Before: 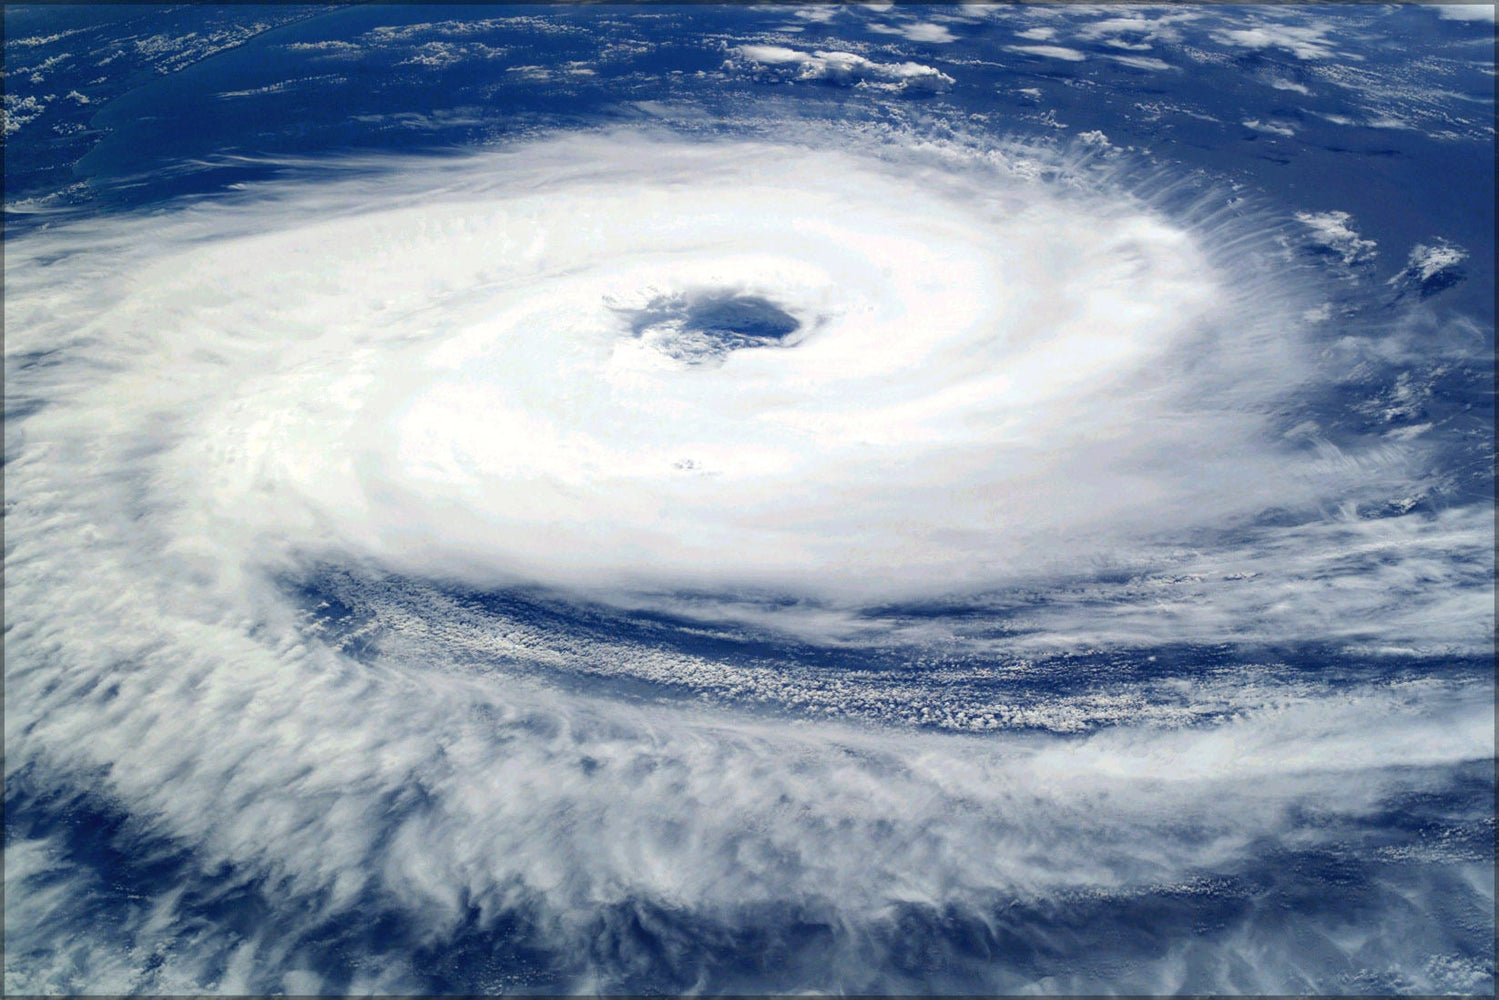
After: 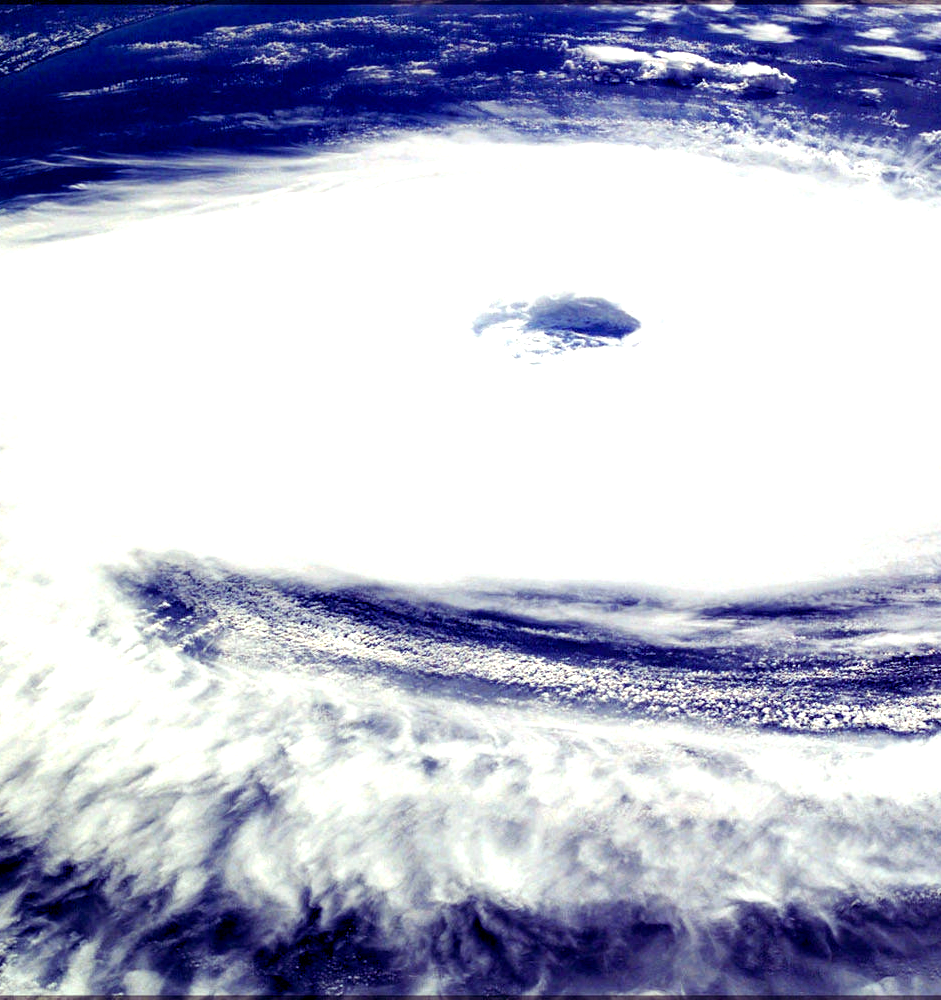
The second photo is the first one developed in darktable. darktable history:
crop: left 10.644%, right 26.528%
tone equalizer: -8 EV -0.75 EV, -7 EV -0.7 EV, -6 EV -0.6 EV, -5 EV -0.4 EV, -3 EV 0.4 EV, -2 EV 0.6 EV, -1 EV 0.7 EV, +0 EV 0.75 EV, edges refinement/feathering 500, mask exposure compensation -1.57 EV, preserve details no
color balance rgb: shadows lift › luminance -21.66%, shadows lift › chroma 8.98%, shadows lift › hue 283.37°, power › chroma 1.55%, power › hue 25.59°, highlights gain › luminance 6.08%, highlights gain › chroma 2.55%, highlights gain › hue 90°, global offset › luminance -0.87%, perceptual saturation grading › global saturation 27.49%, perceptual saturation grading › highlights -28.39%, perceptual saturation grading › mid-tones 15.22%, perceptual saturation grading › shadows 33.98%, perceptual brilliance grading › highlights 10%, perceptual brilliance grading › mid-tones 5%
